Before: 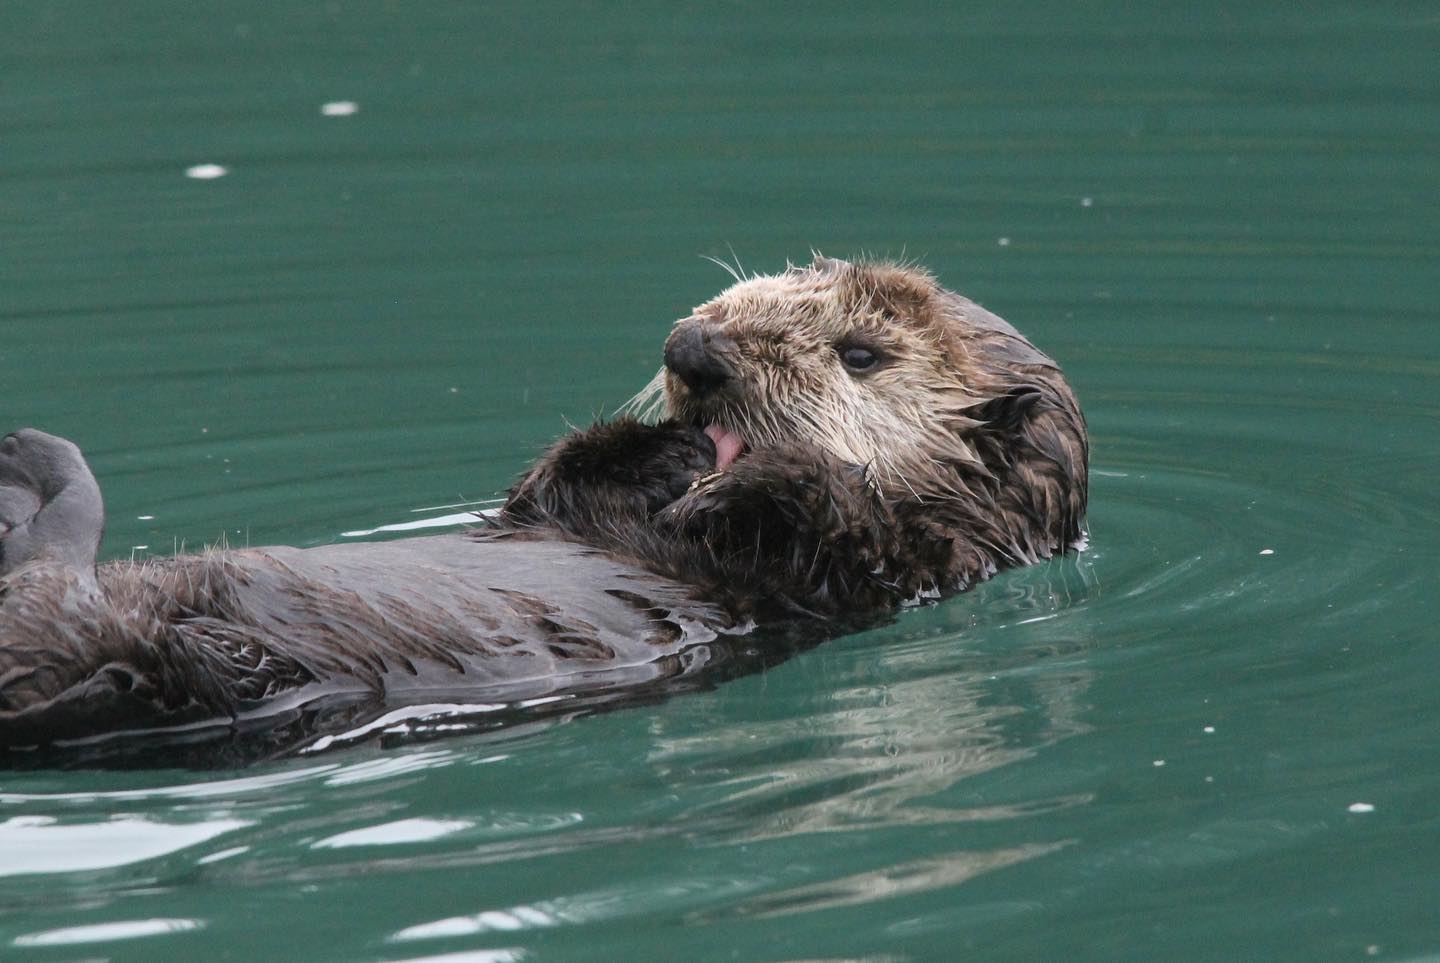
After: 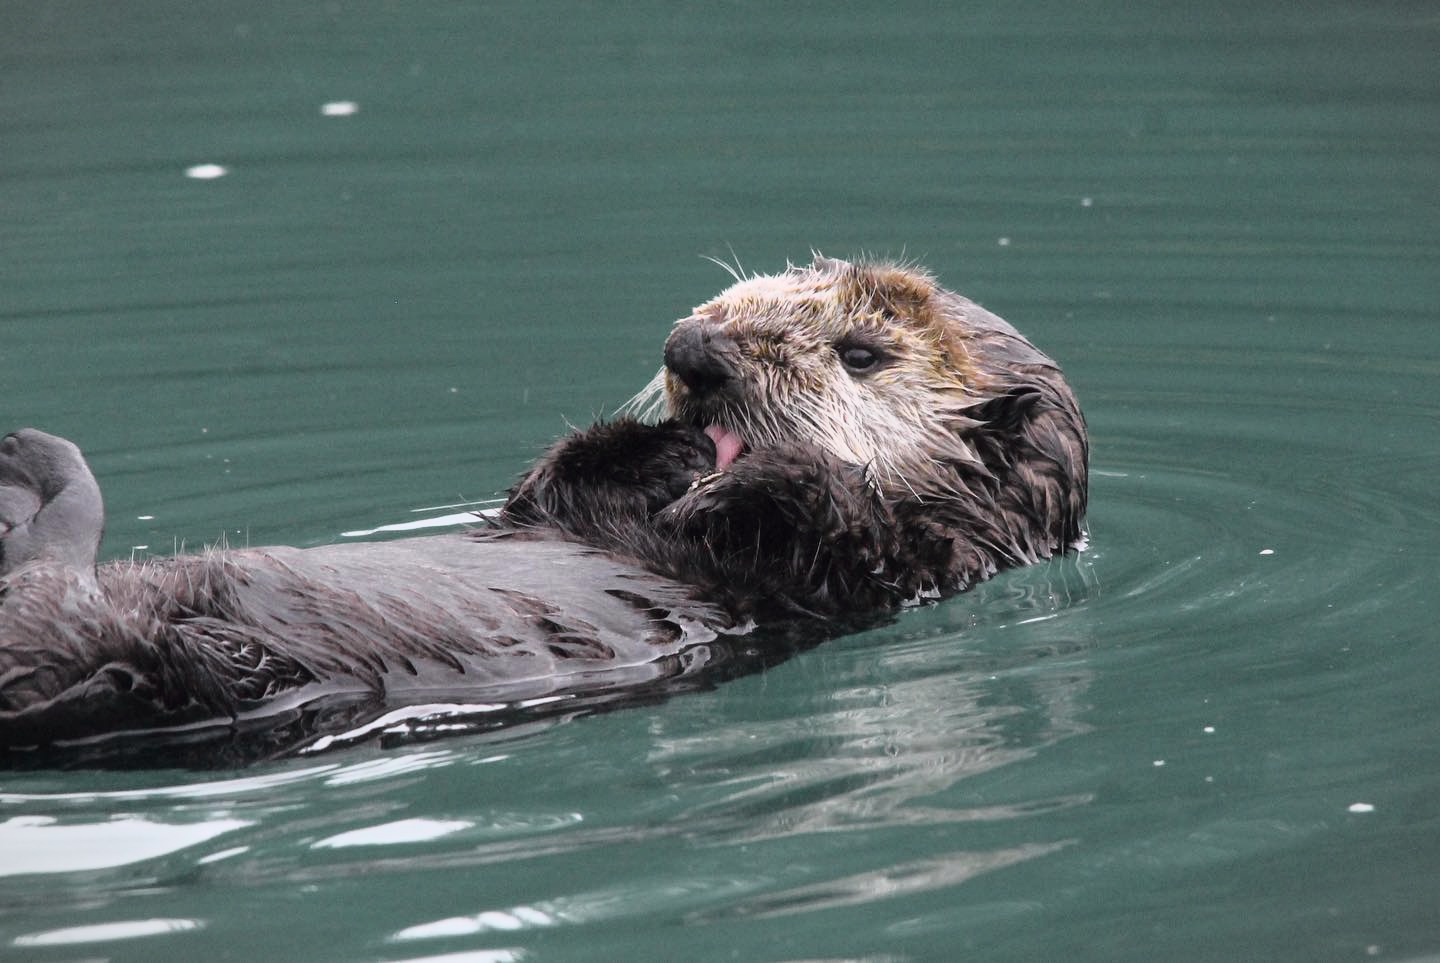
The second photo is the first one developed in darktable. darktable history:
vignetting: fall-off start 100%, brightness -0.282, width/height ratio 1.31
tone curve: curves: ch0 [(0, 0) (0.105, 0.08) (0.195, 0.18) (0.283, 0.288) (0.384, 0.419) (0.485, 0.531) (0.638, 0.69) (0.795, 0.879) (1, 0.977)]; ch1 [(0, 0) (0.161, 0.092) (0.35, 0.33) (0.379, 0.401) (0.456, 0.469) (0.498, 0.503) (0.531, 0.537) (0.596, 0.621) (0.635, 0.655) (1, 1)]; ch2 [(0, 0) (0.371, 0.362) (0.437, 0.437) (0.483, 0.484) (0.53, 0.515) (0.56, 0.58) (0.622, 0.606) (1, 1)], color space Lab, independent channels, preserve colors none
